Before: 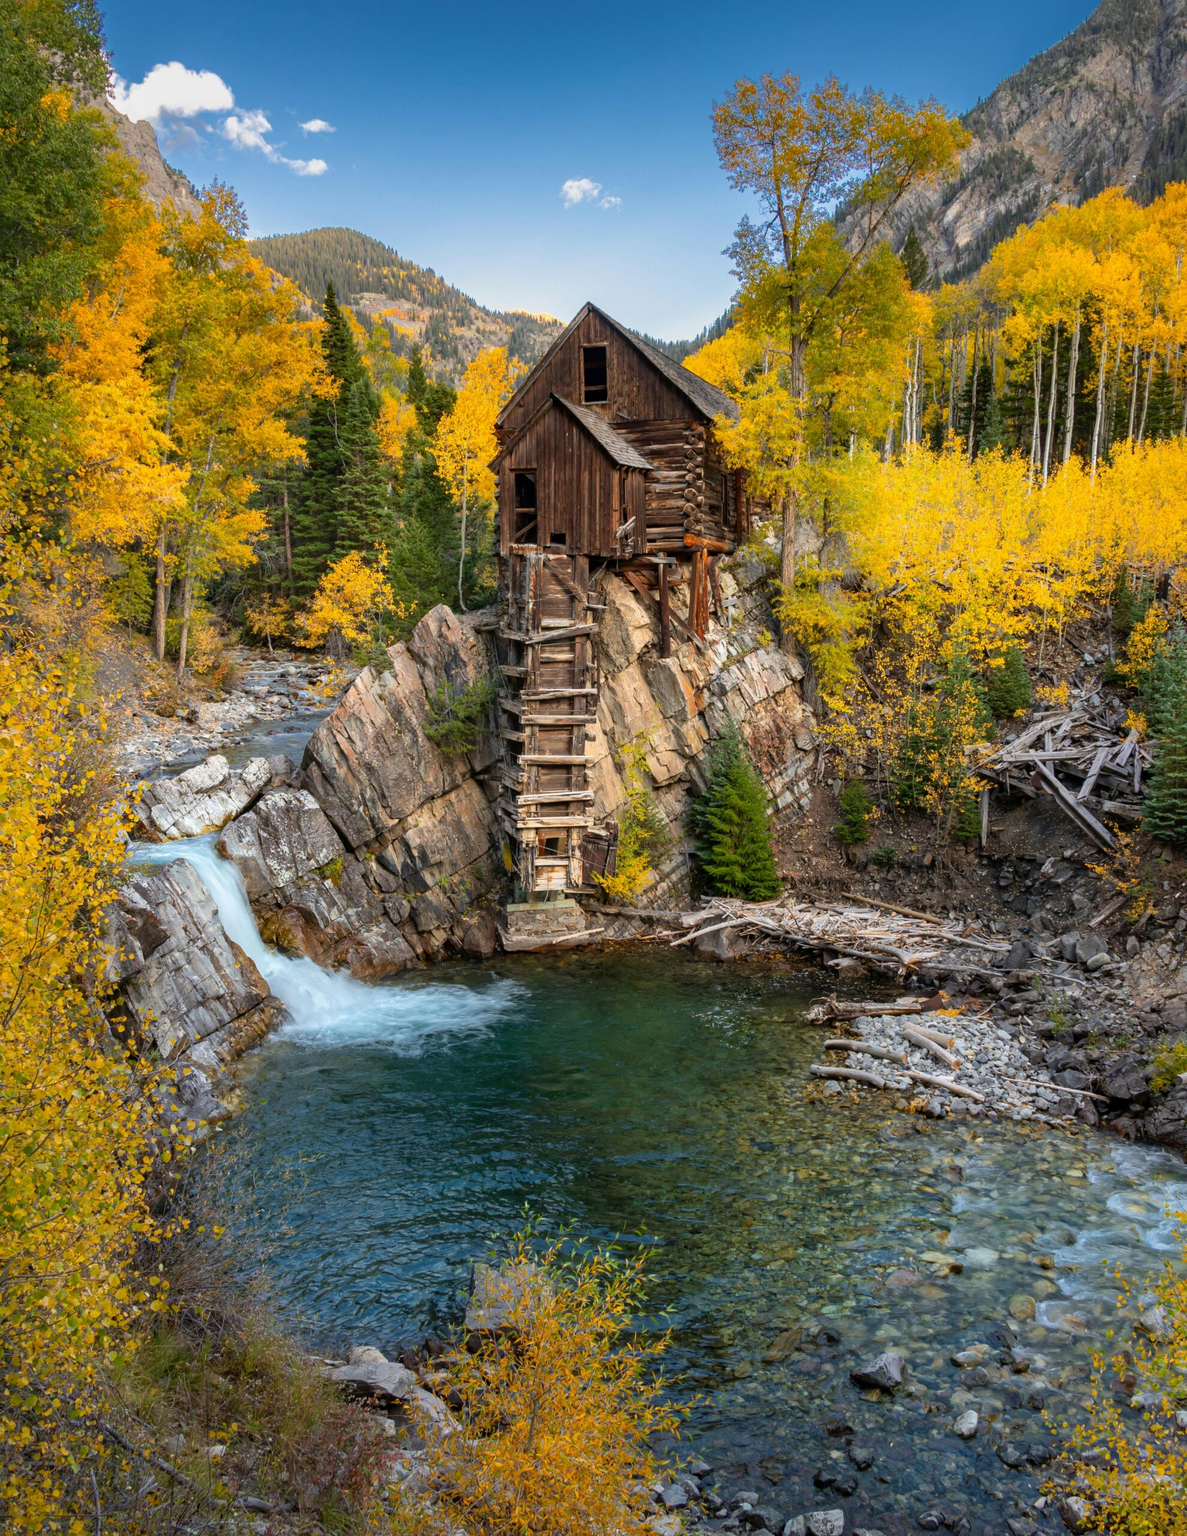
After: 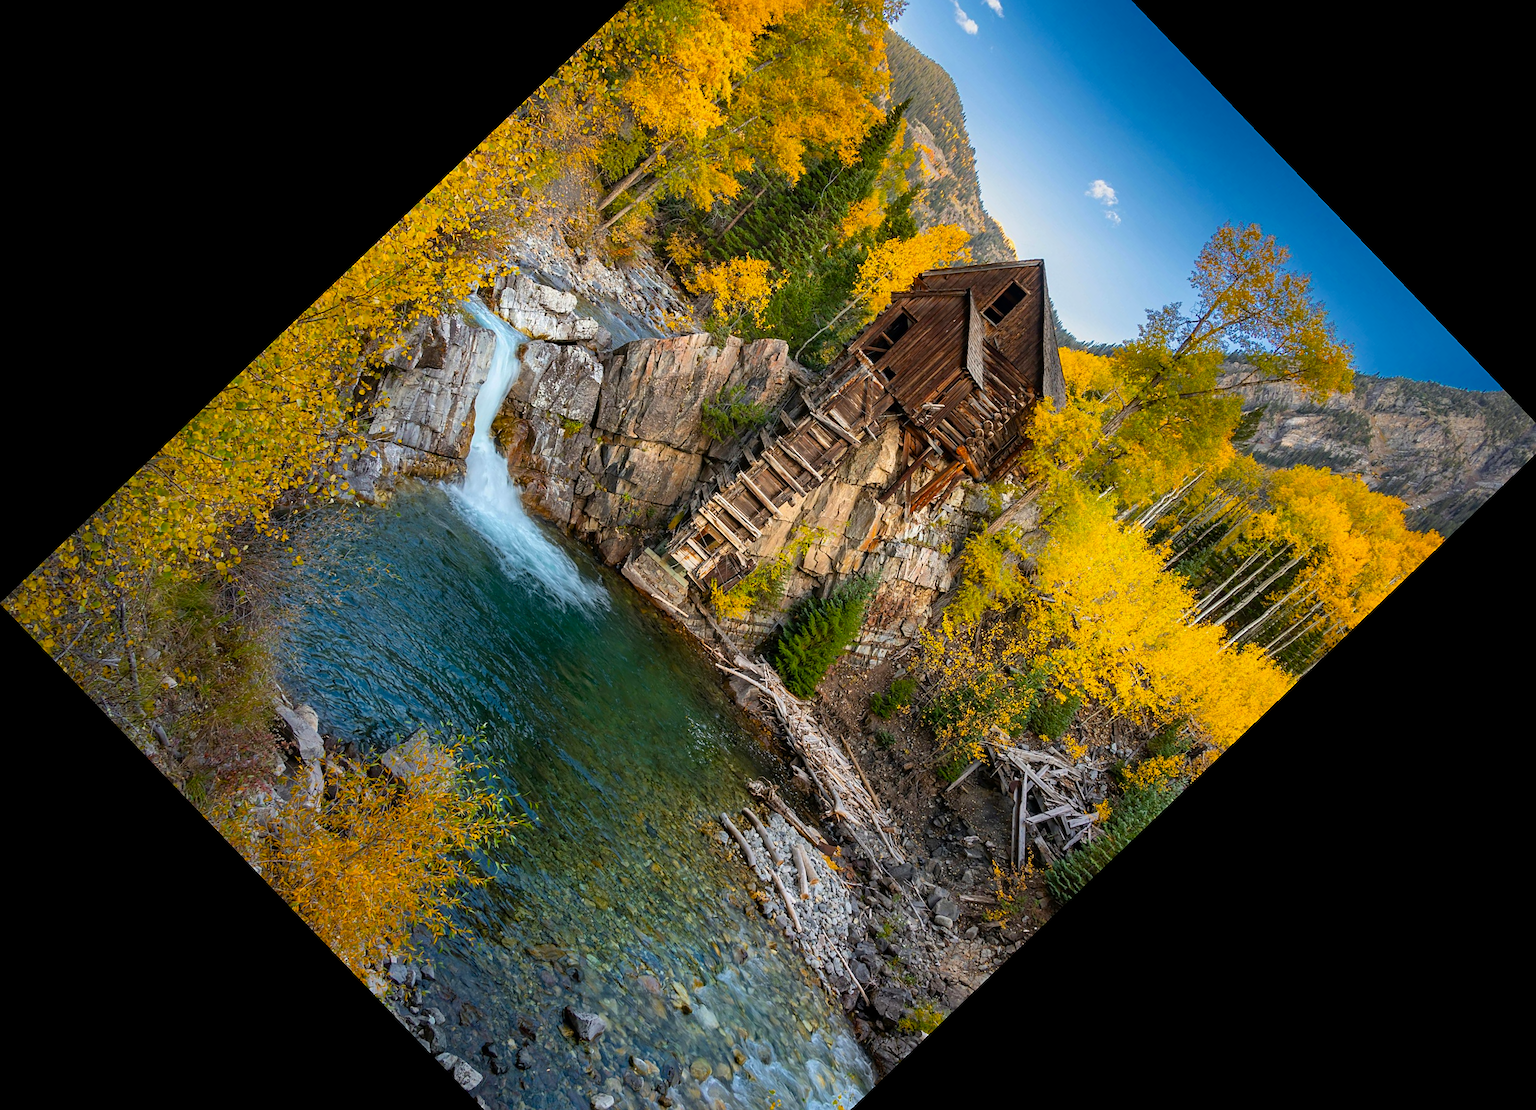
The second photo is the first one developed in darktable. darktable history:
sharpen: on, module defaults
crop and rotate: angle -46.26°, top 16.234%, right 0.912%, bottom 11.704%
color balance rgb: linear chroma grading › shadows -8%, linear chroma grading › global chroma 10%, perceptual saturation grading › global saturation 2%, perceptual saturation grading › highlights -2%, perceptual saturation grading › mid-tones 4%, perceptual saturation grading › shadows 8%, perceptual brilliance grading › global brilliance 2%, perceptual brilliance grading › highlights -4%, global vibrance 16%, saturation formula JzAzBz (2021)
